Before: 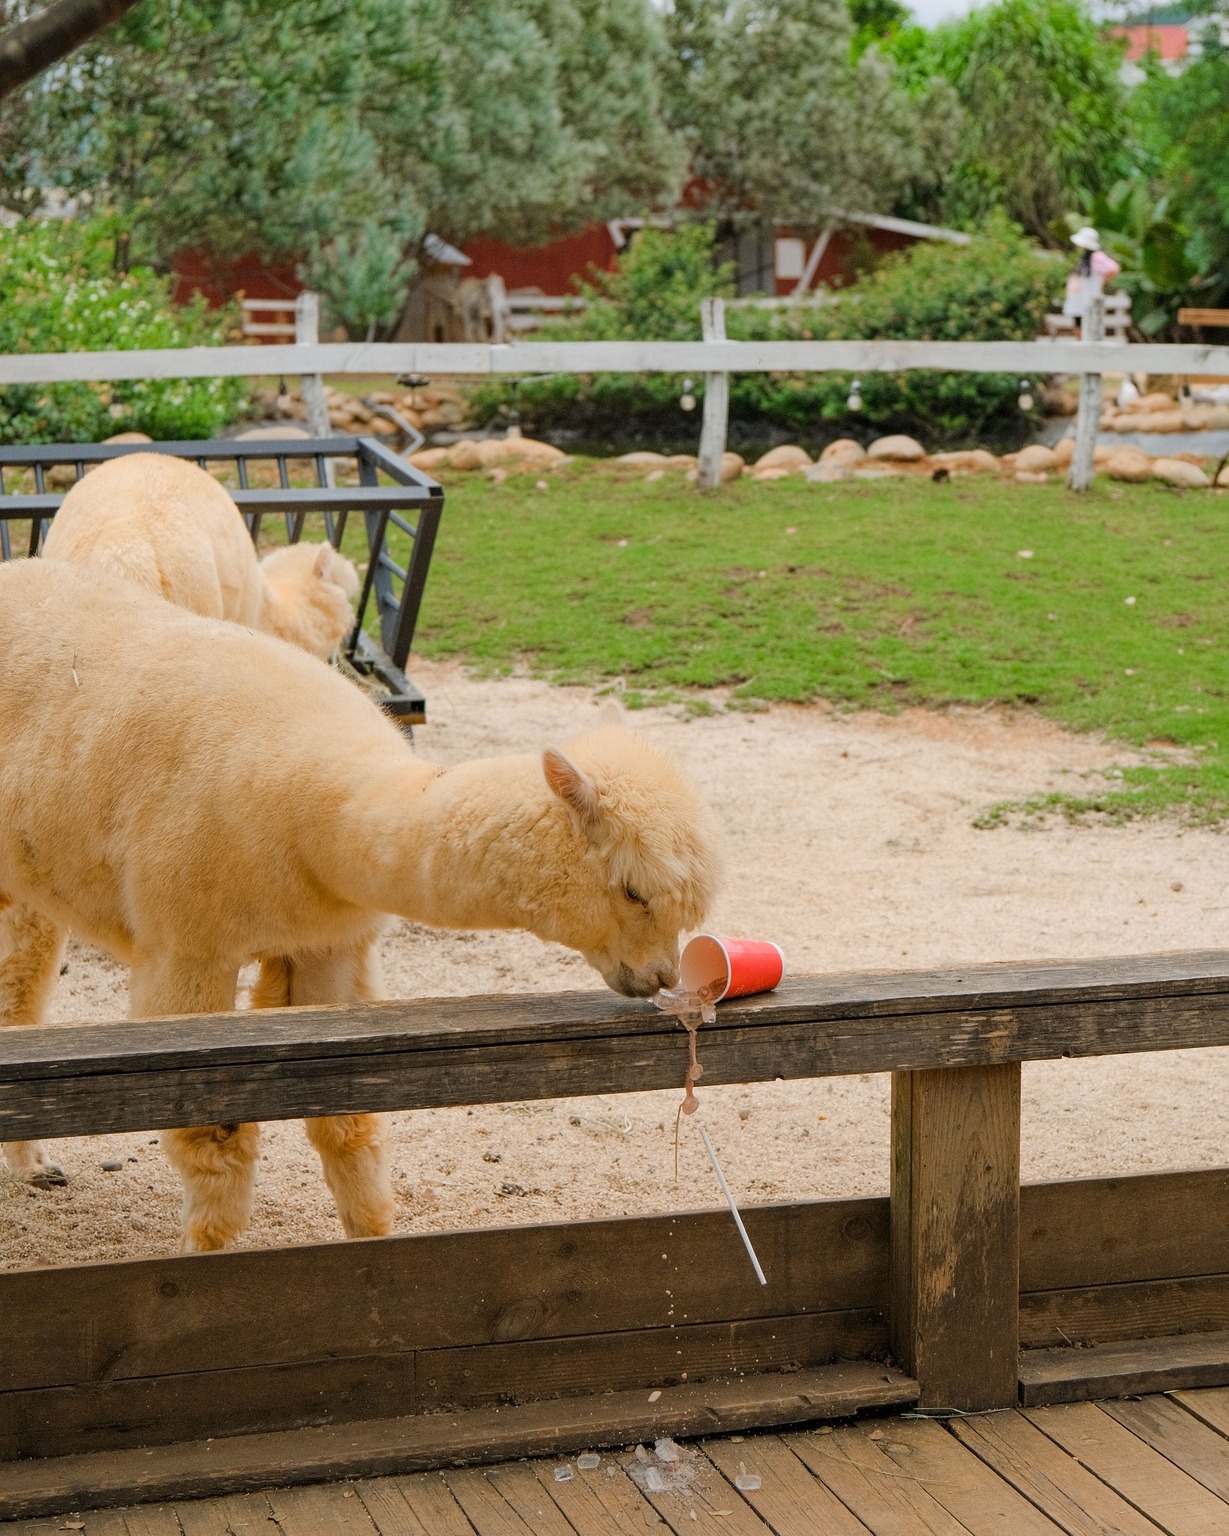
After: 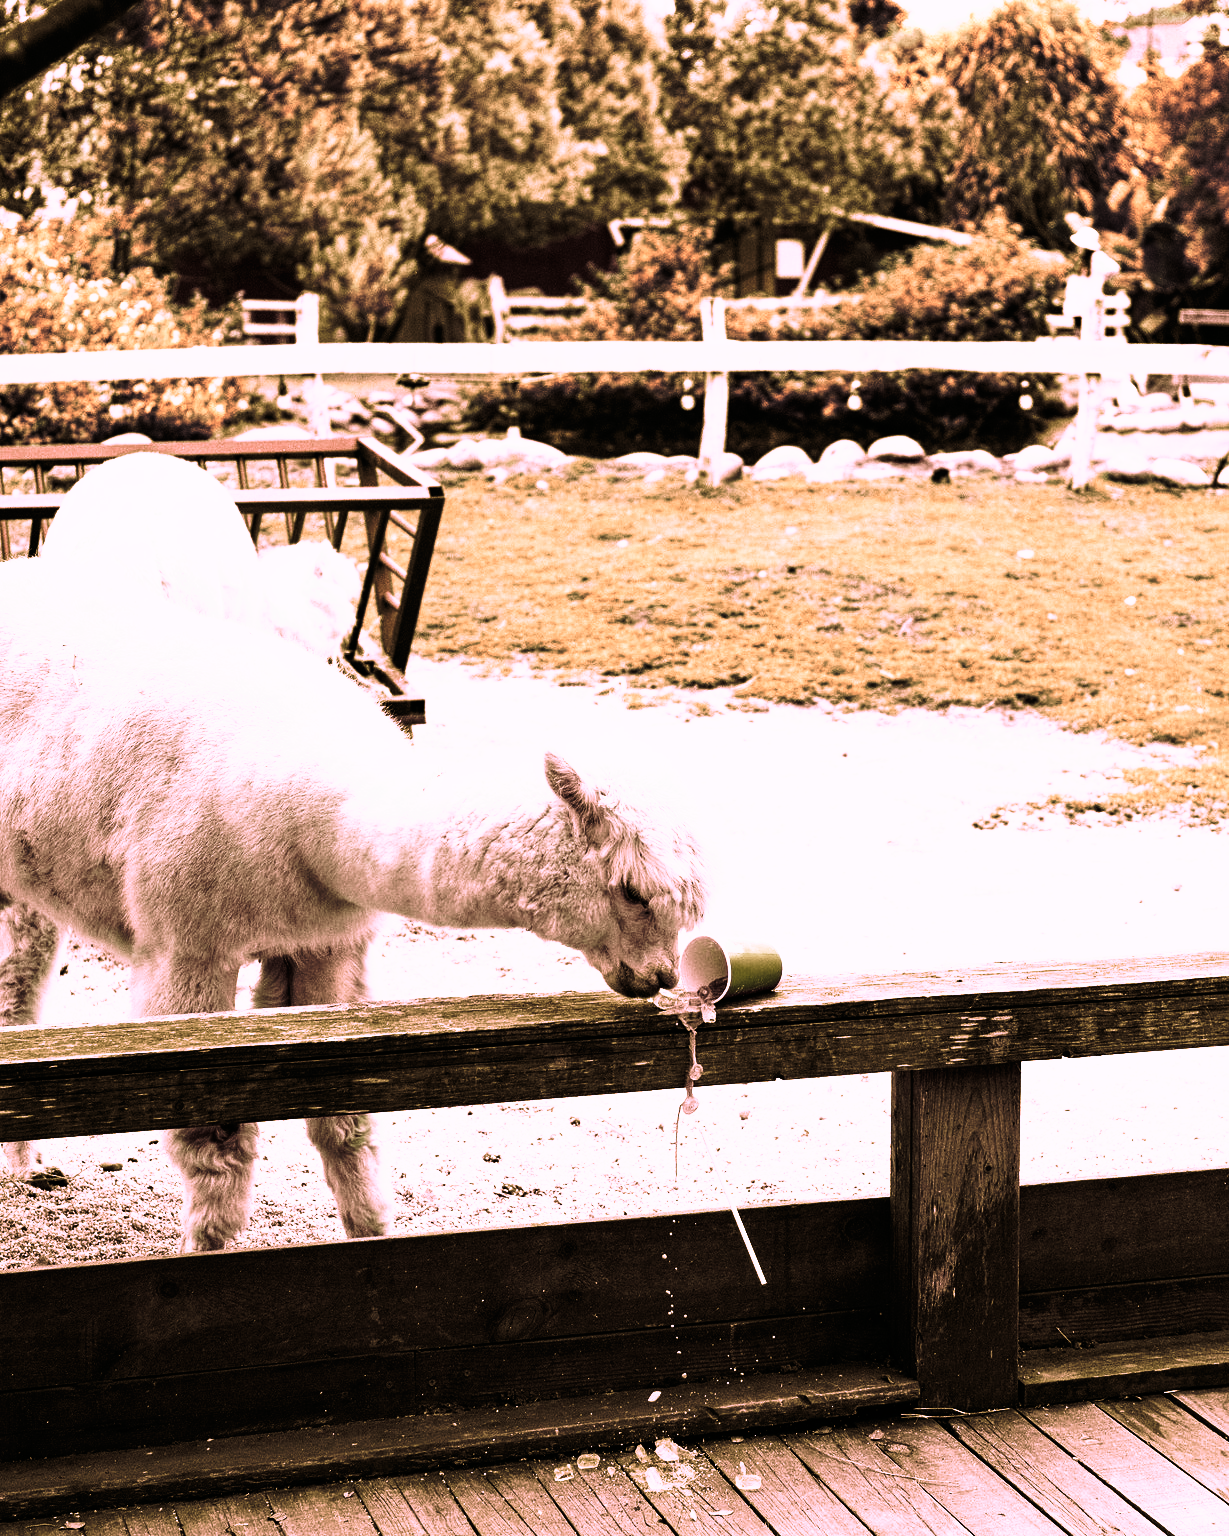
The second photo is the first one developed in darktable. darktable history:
tone curve: curves: ch0 [(0, 0) (0.003, 0) (0.011, 0.001) (0.025, 0.003) (0.044, 0.003) (0.069, 0.006) (0.1, 0.009) (0.136, 0.014) (0.177, 0.029) (0.224, 0.061) (0.277, 0.127) (0.335, 0.218) (0.399, 0.38) (0.468, 0.588) (0.543, 0.809) (0.623, 0.947) (0.709, 0.987) (0.801, 0.99) (0.898, 0.99) (1, 1)], preserve colors none
color look up table: target L [82.63, 80.67, 82.63, 82.66, 82.66, 82.63, 80.75, 82.51, 68.14, 58.04, 58.14, 58.27, 50.75, 40.71, 36.08, 39.01, 18.11, 200.27, 82.59, 66.49, 59.84, 60.67, 56.17, 50.73, 38.84, 35.01, 18.2, 10.74, 3.496, 82.63, 82.63, 79.74, 64.91, 61.87, 48.47, 51.89, 50.02, 45.93, 45.97, 42.75, 23.15, 82.66, 100.22, 82.66, 82.59, 82.63, 60.62, 51.54, 29.91], target a [63.65, 65.91, 63.65, 63.73, 63.73, 63.65, 66.21, 60.14, 12.22, 7.651, 7.271, 7.149, 11.85, 7.522, 6.065, 6.148, 3.031, 0, 63.57, 8.835, 6.411, 8.371, 9.762, 12.71, 6.14, 5.542, 4.978, 4.174, -4.897, 63.65, 63.65, 69.22, 5.092, 8.369, 10.01, 12.97, 10.75, 7.366, 7.169, 7.923, 4.964, 63.73, 1.267, 63.73, 63.57, 63.65, 8.023, 12.36, 6.752], target b [-30.85, 22.89, -30.85, -31.29, -31.29, -30.85, 17.82, 20.66, 3.408, 7.483, 7.161, 7.087, 8.289, 6.902, 5.522, 6.657, 3.986, 0, -30.4, 2.671, 6.222, 5.765, 8.525, 8.783, 6.67, 6.212, 4.178, 5.876, 4.511, -30.85, -30.85, 18.89, 7.05, 5.089, 8.279, 8.746, 8.148, 8.205, 7.727, 7.937, 6.807, -31.29, -0.58, -31.29, -30.4, -30.85, 6.215, 8.349, 6.658], num patches 49
